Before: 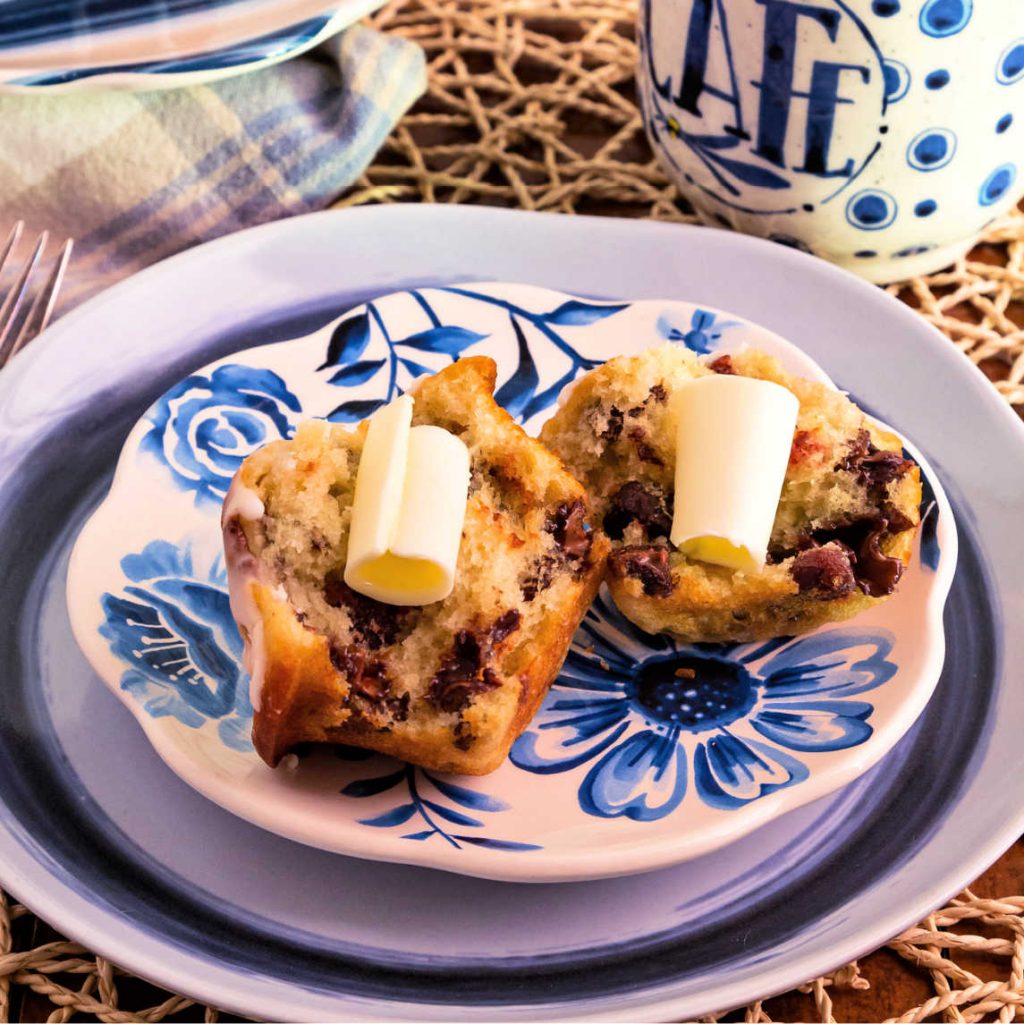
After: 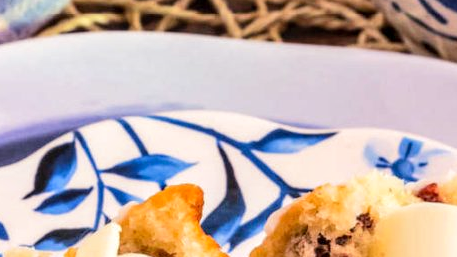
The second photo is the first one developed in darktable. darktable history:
base curve: curves: ch0 [(0, 0) (0.262, 0.32) (0.722, 0.705) (1, 1)]
crop: left 28.64%, top 16.832%, right 26.637%, bottom 58.055%
local contrast: on, module defaults
tone curve: curves: ch0 [(0, 0) (0.003, 0.003) (0.011, 0.012) (0.025, 0.026) (0.044, 0.046) (0.069, 0.072) (0.1, 0.104) (0.136, 0.141) (0.177, 0.185) (0.224, 0.234) (0.277, 0.289) (0.335, 0.349) (0.399, 0.415) (0.468, 0.488) (0.543, 0.566) (0.623, 0.649) (0.709, 0.739) (0.801, 0.834) (0.898, 0.923) (1, 1)], preserve colors none
